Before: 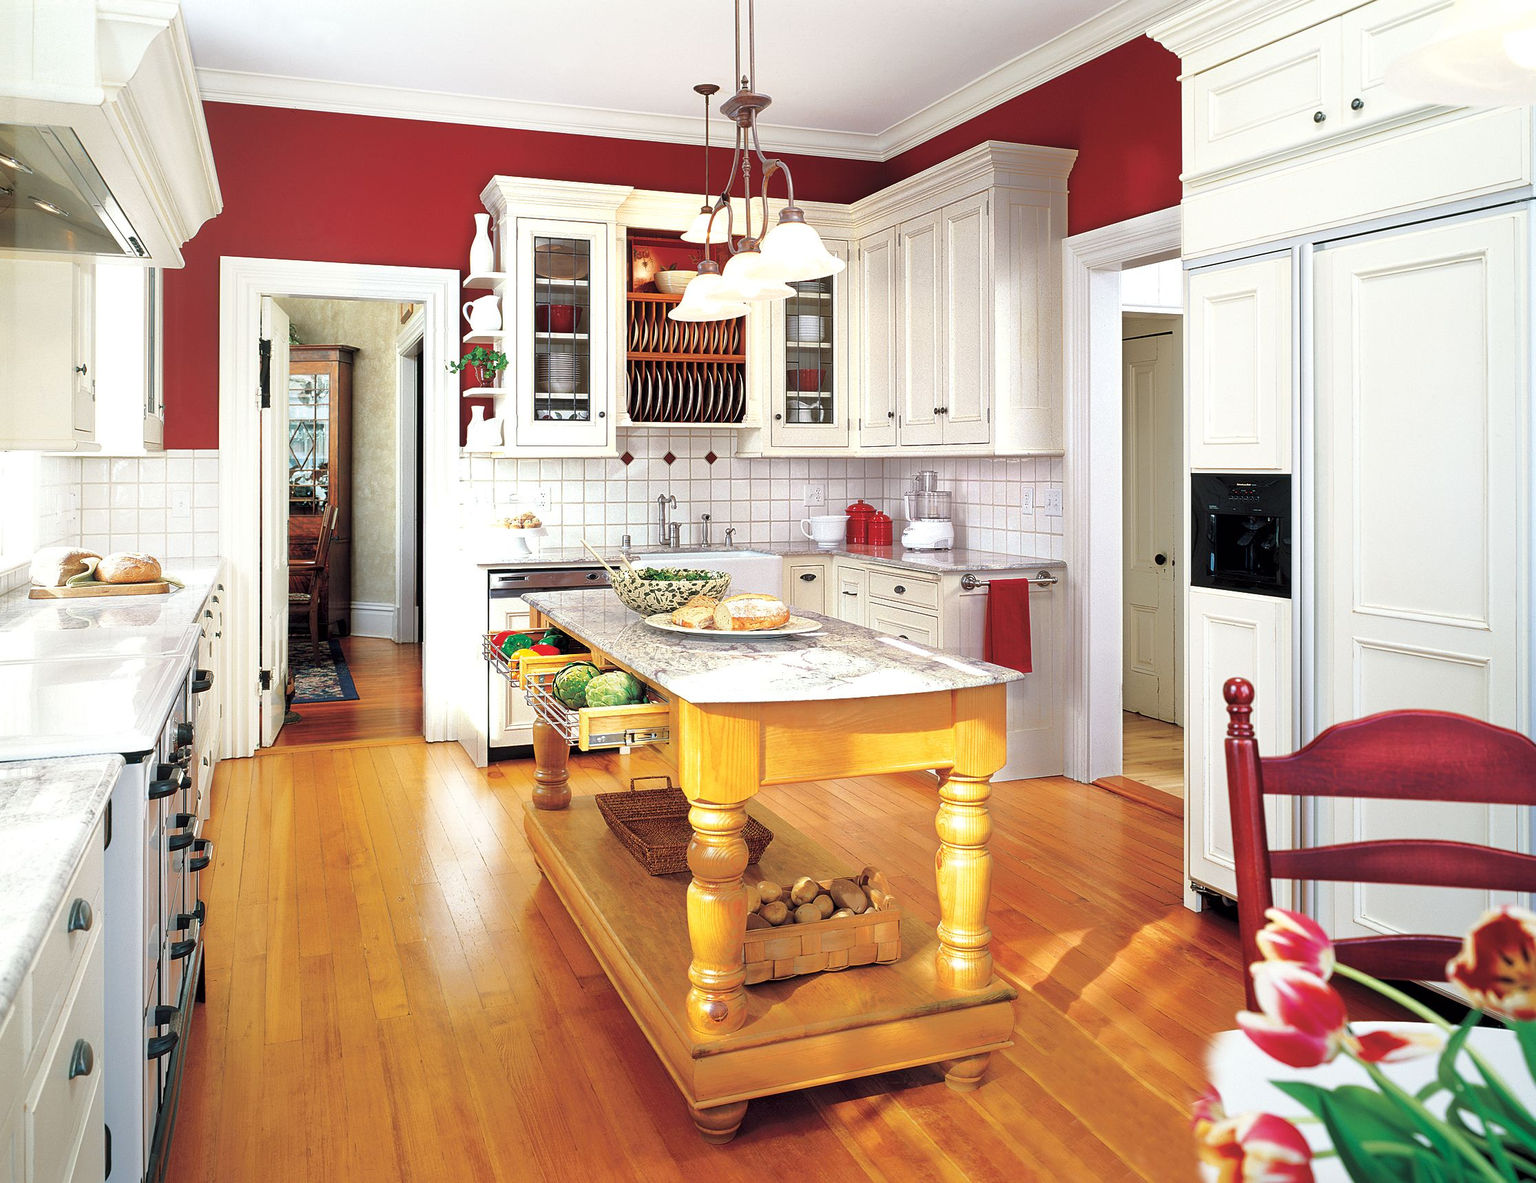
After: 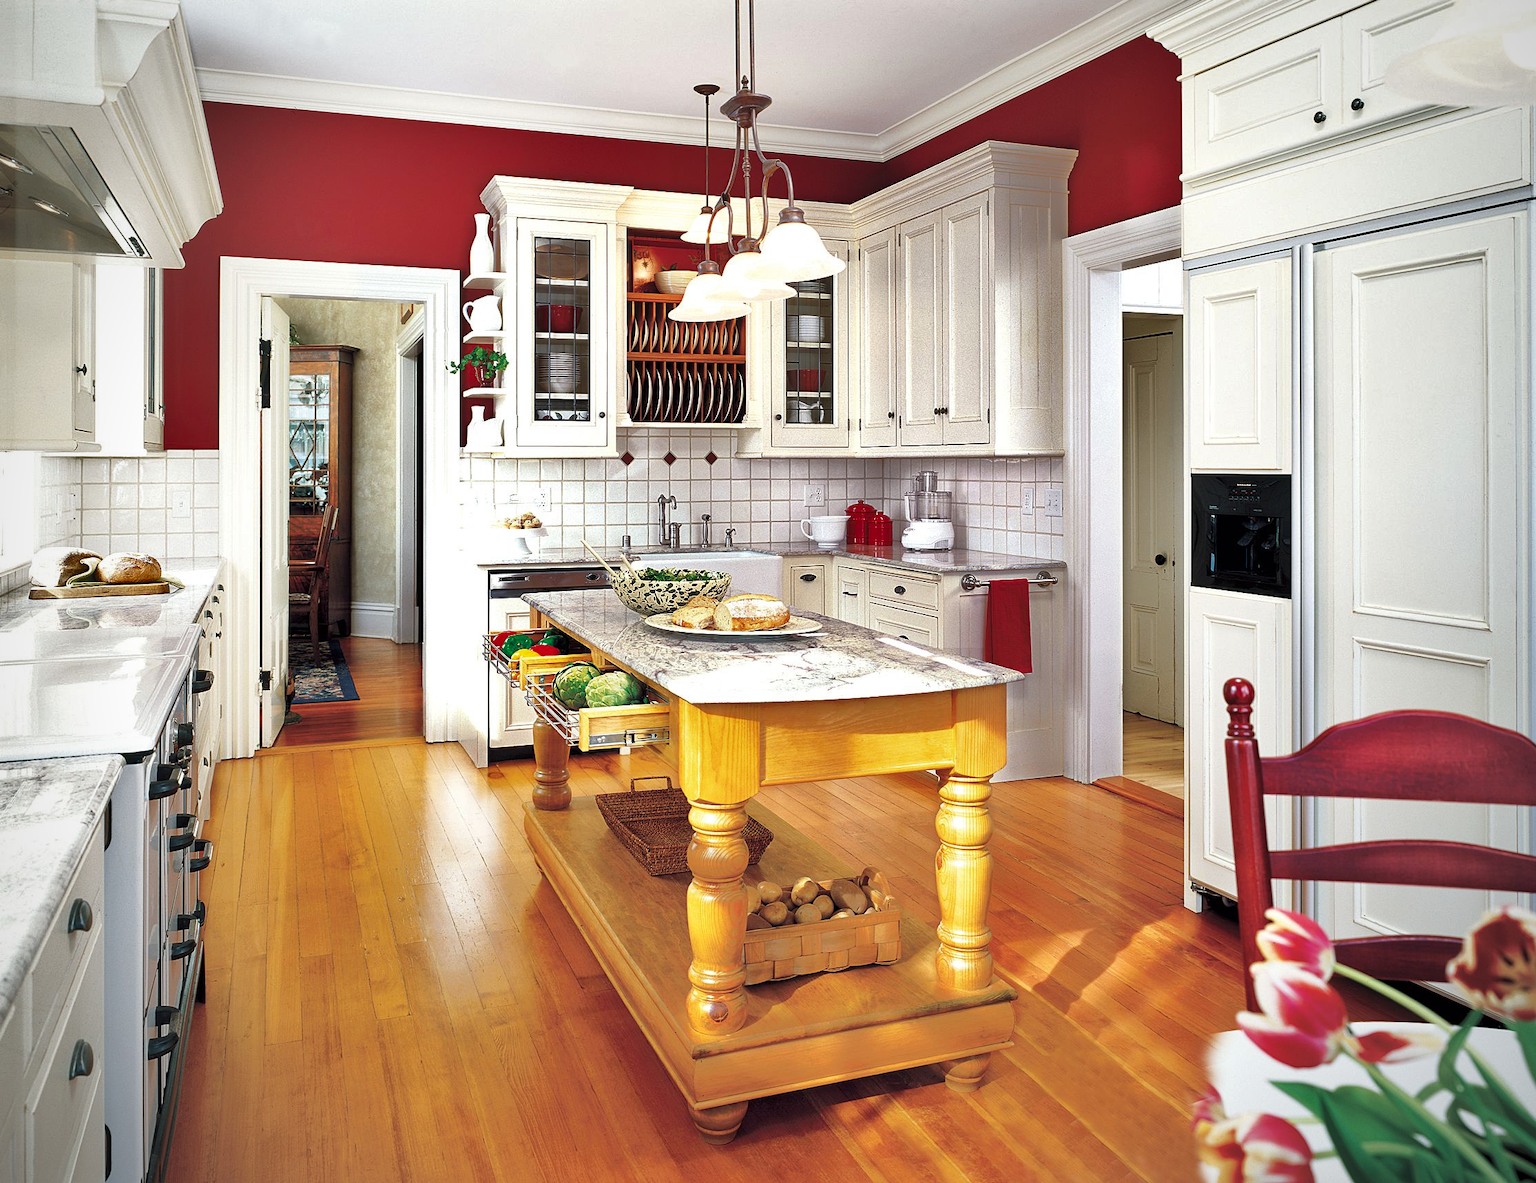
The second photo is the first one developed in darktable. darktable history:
vignetting: fall-off radius 60.92%
shadows and highlights: shadows 40, highlights -54, highlights color adjustment 46%, low approximation 0.01, soften with gaussian
